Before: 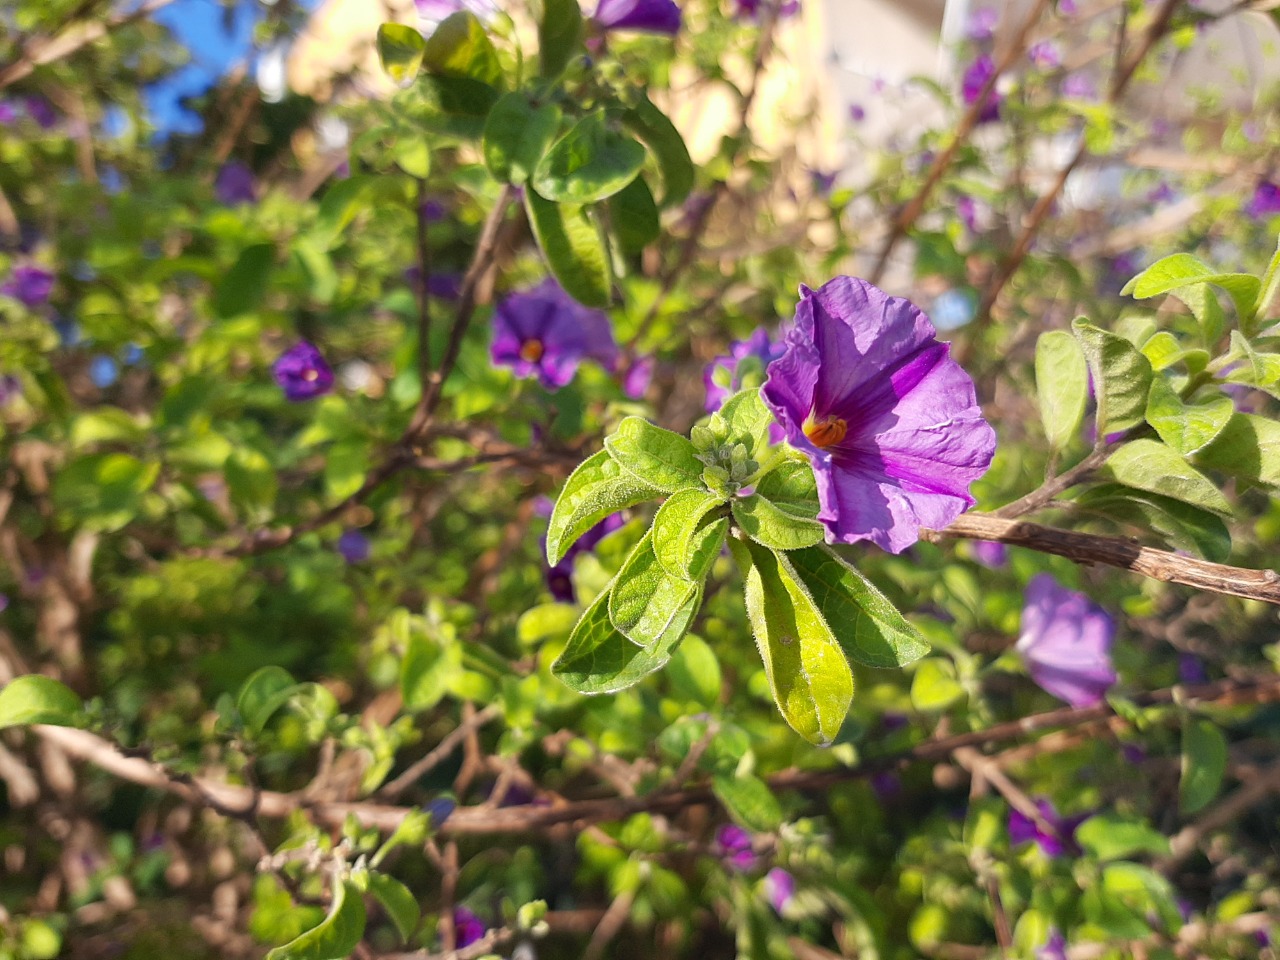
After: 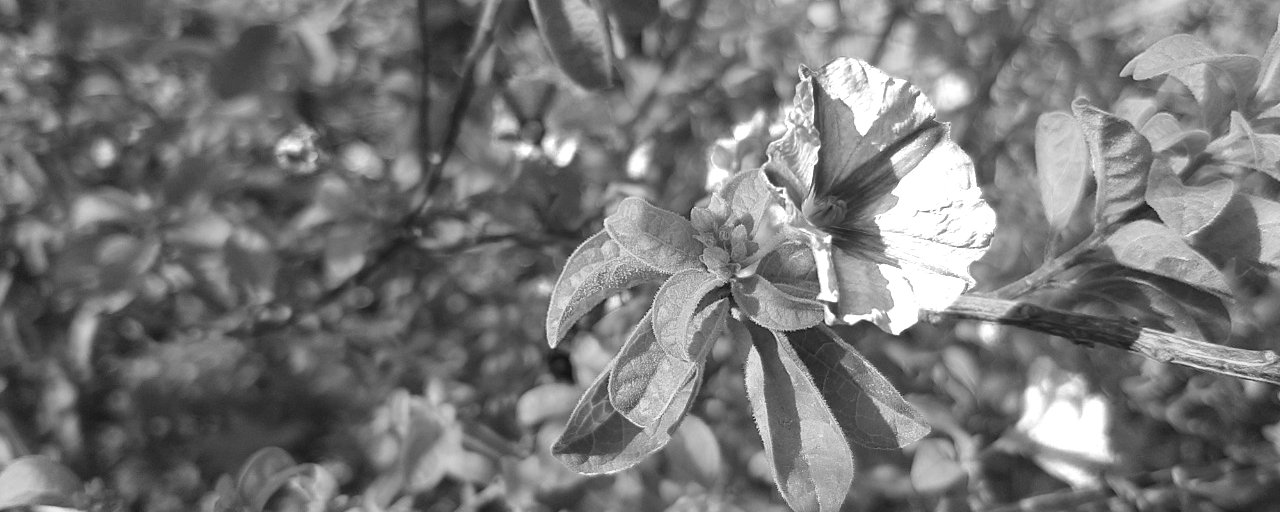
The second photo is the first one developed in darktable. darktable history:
crop and rotate: top 22.861%, bottom 23.721%
velvia: on, module defaults
color zones: curves: ch0 [(0, 0.613) (0.01, 0.613) (0.245, 0.448) (0.498, 0.529) (0.642, 0.665) (0.879, 0.777) (0.99, 0.613)]; ch1 [(0, 0) (0.143, 0) (0.286, 0) (0.429, 0) (0.571, 0) (0.714, 0) (0.857, 0)]
